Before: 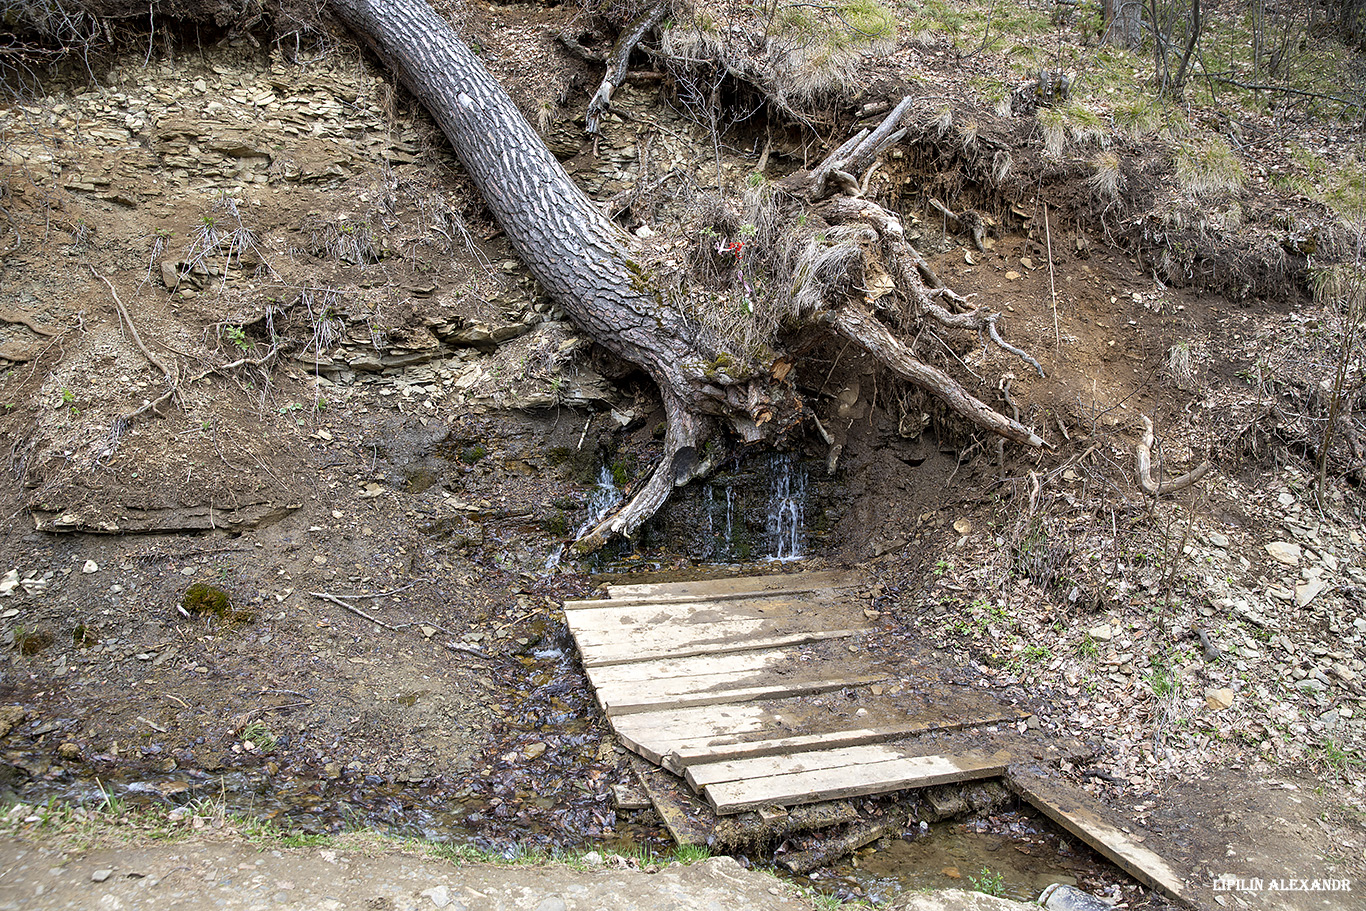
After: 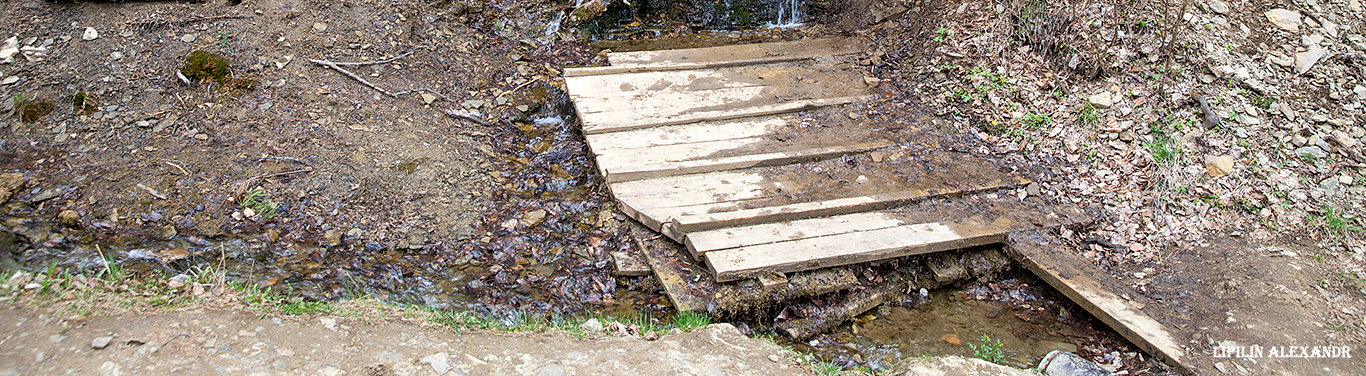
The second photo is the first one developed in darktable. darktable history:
crop and rotate: top 58.555%, bottom 0.066%
